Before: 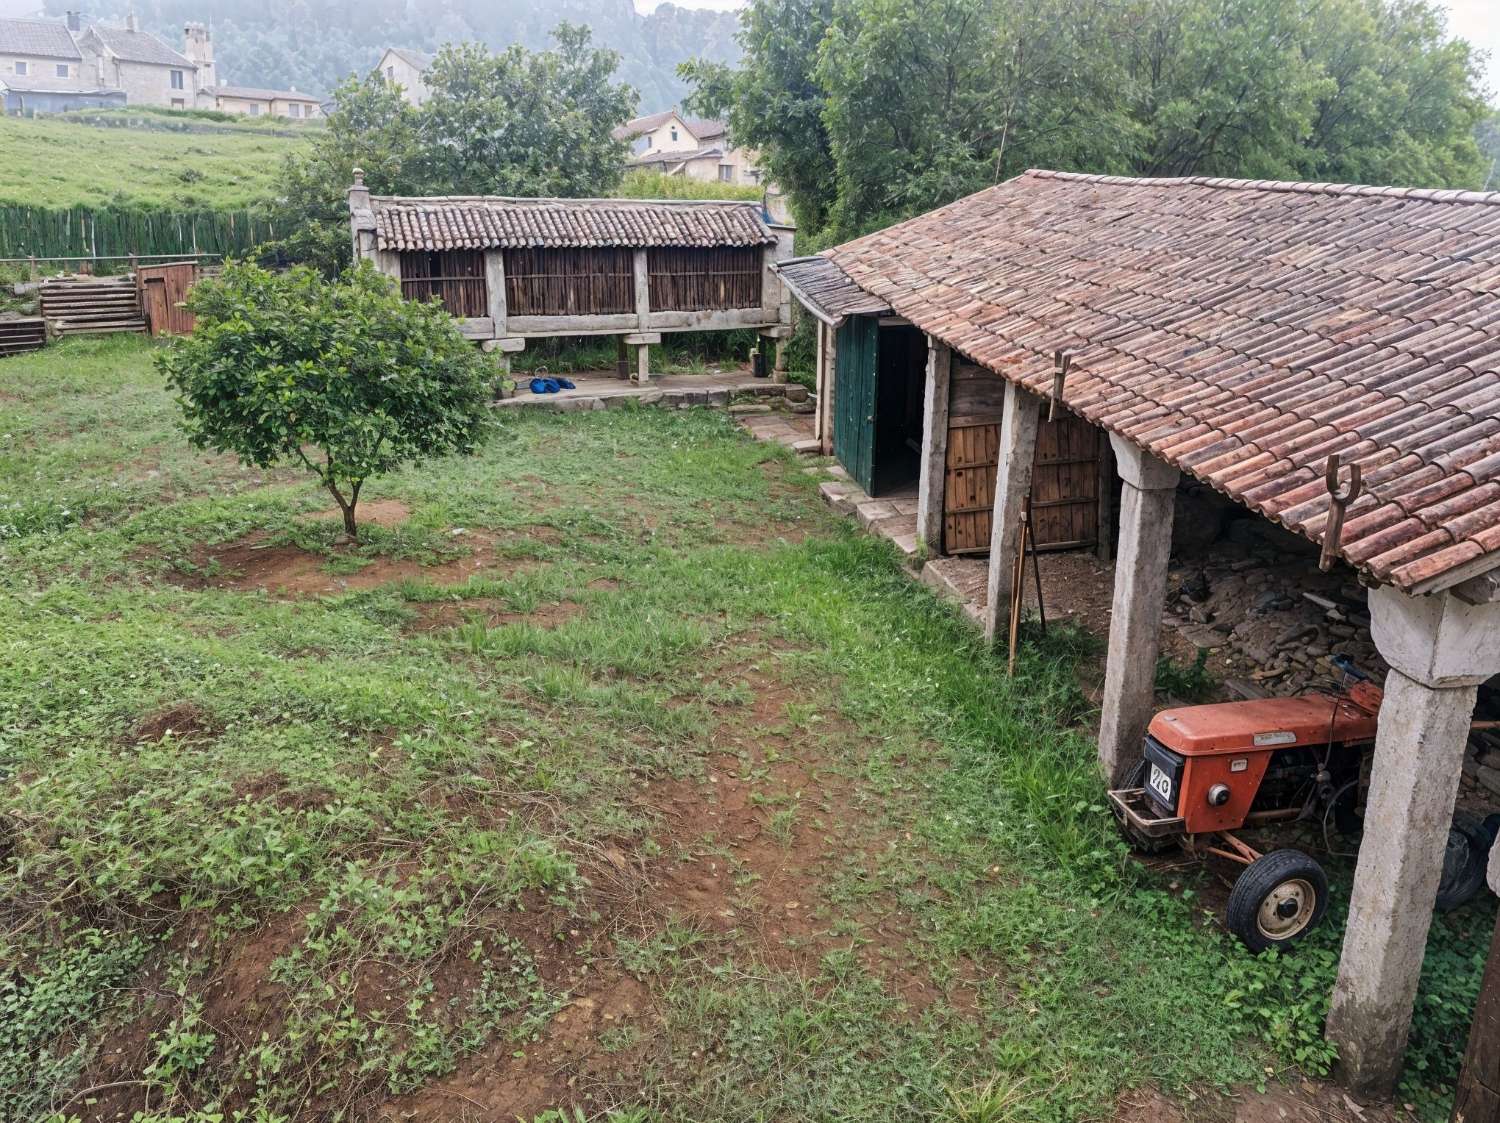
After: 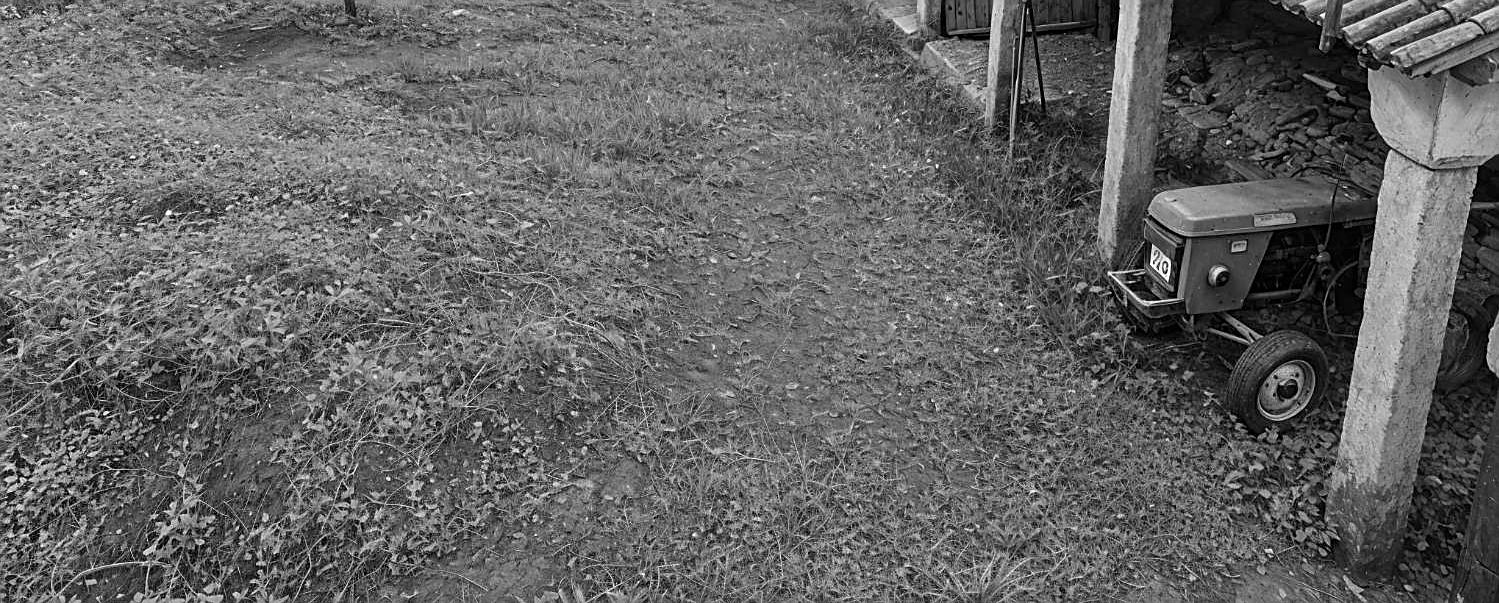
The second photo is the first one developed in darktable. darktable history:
exposure: exposure 0.2 EV, compensate highlight preservation false
crop and rotate: top 46.237%
sharpen: on, module defaults
color balance rgb: linear chroma grading › shadows -8%, linear chroma grading › global chroma 10%, perceptual saturation grading › global saturation 2%, perceptual saturation grading › highlights -2%, perceptual saturation grading › mid-tones 4%, perceptual saturation grading › shadows 8%, perceptual brilliance grading › global brilliance 2%, perceptual brilliance grading › highlights -4%, global vibrance 16%, saturation formula JzAzBz (2021)
color calibration: output gray [0.246, 0.254, 0.501, 0], gray › normalize channels true, illuminant same as pipeline (D50), adaptation XYZ, x 0.346, y 0.359, gamut compression 0
